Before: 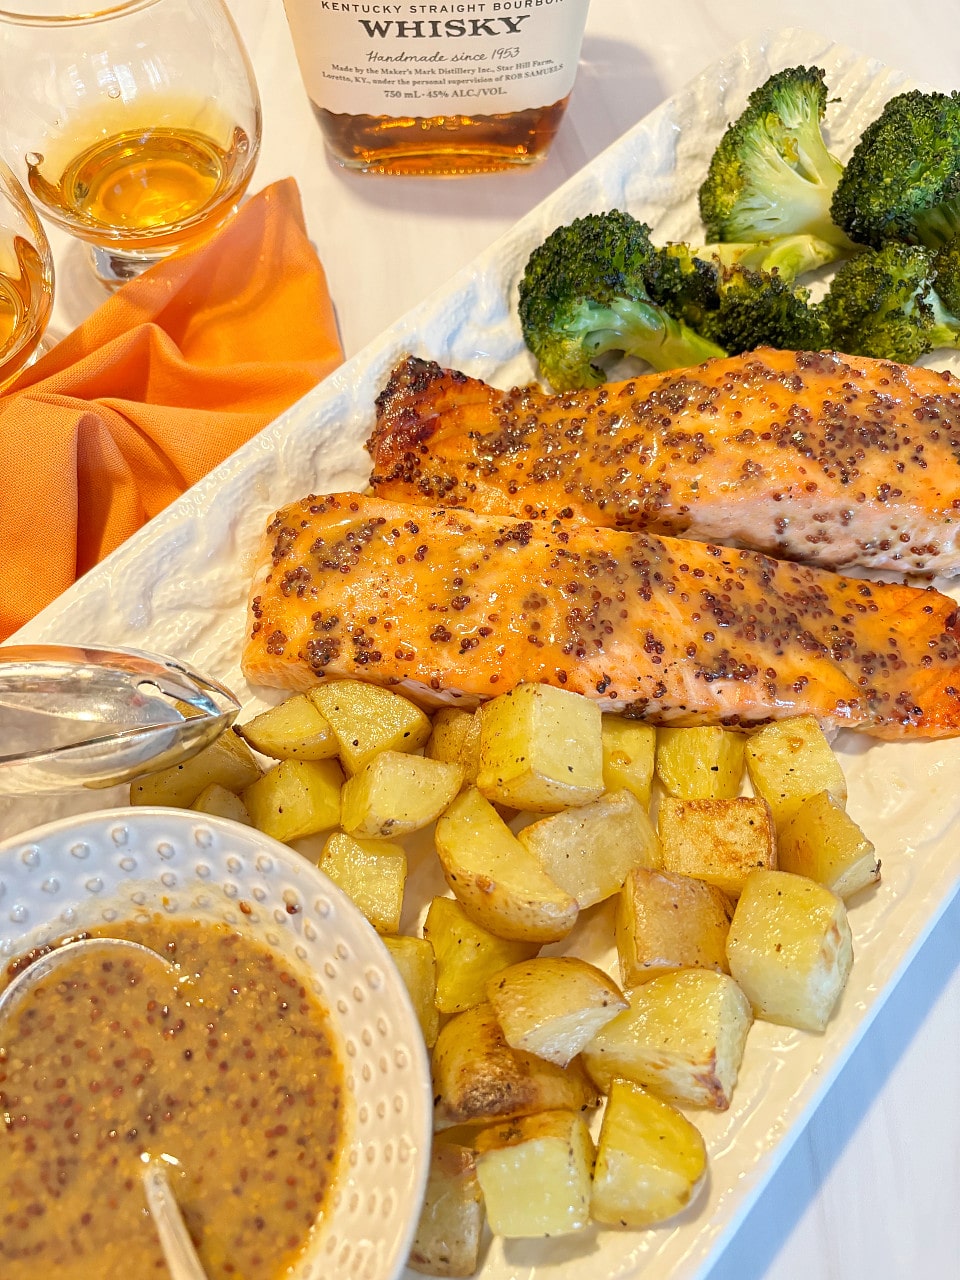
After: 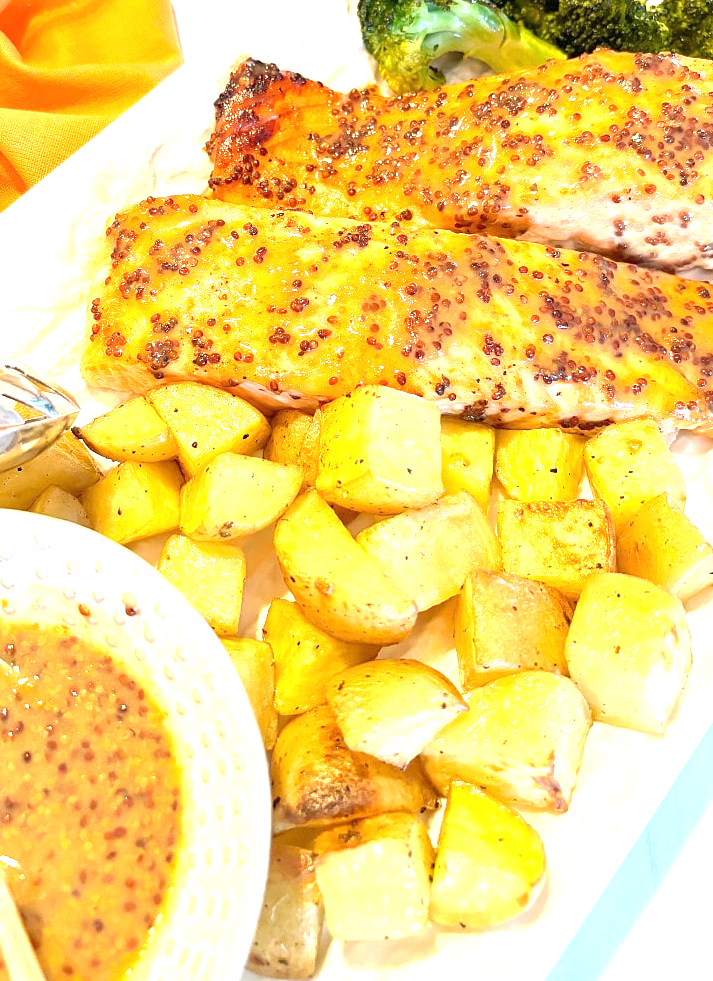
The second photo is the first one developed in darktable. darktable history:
crop: left 16.821%, top 23.324%, right 8.847%
exposure: black level correction 0, exposure 1.287 EV, compensate exposure bias true, compensate highlight preservation false
